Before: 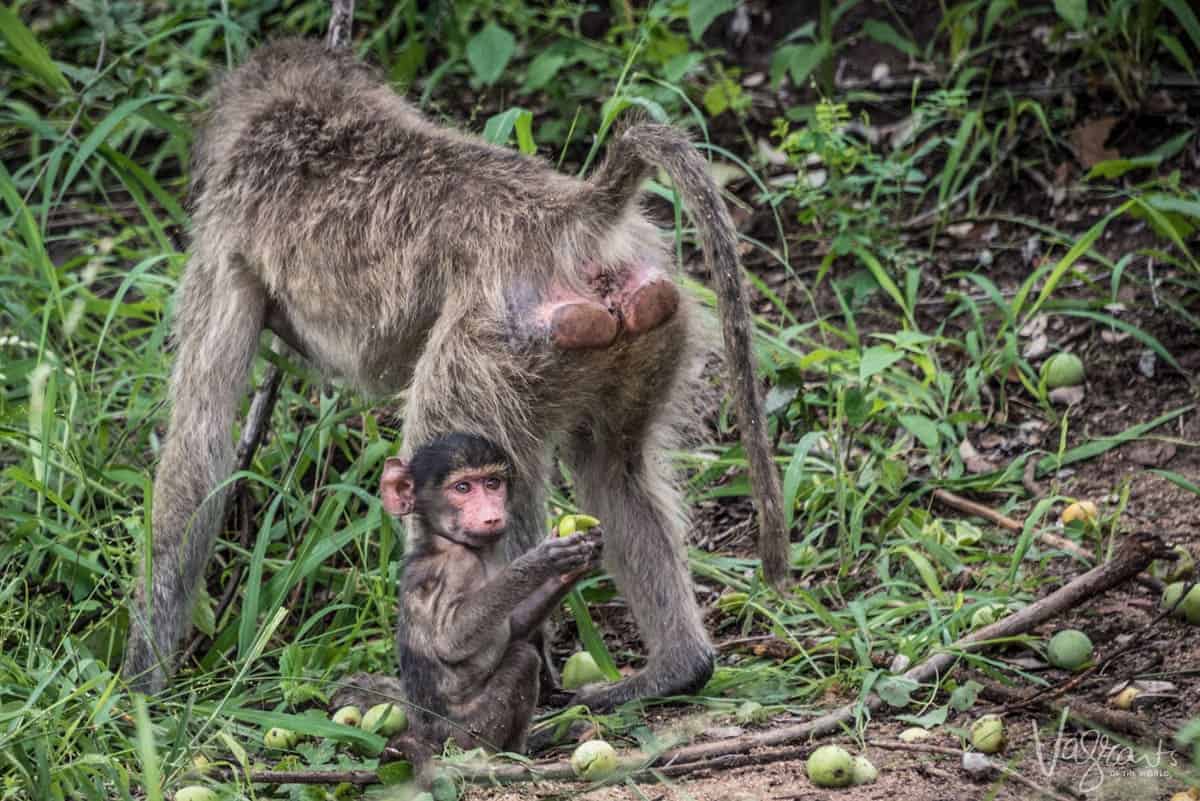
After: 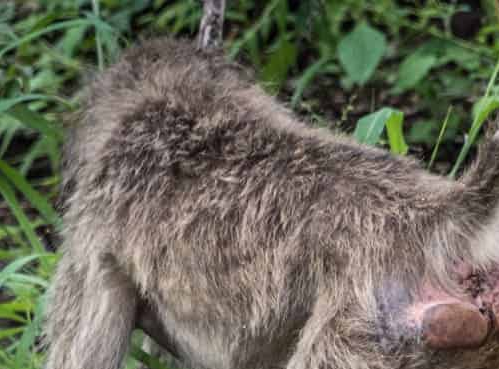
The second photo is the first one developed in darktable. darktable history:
crop and rotate: left 10.82%, top 0.102%, right 47.522%, bottom 53.77%
